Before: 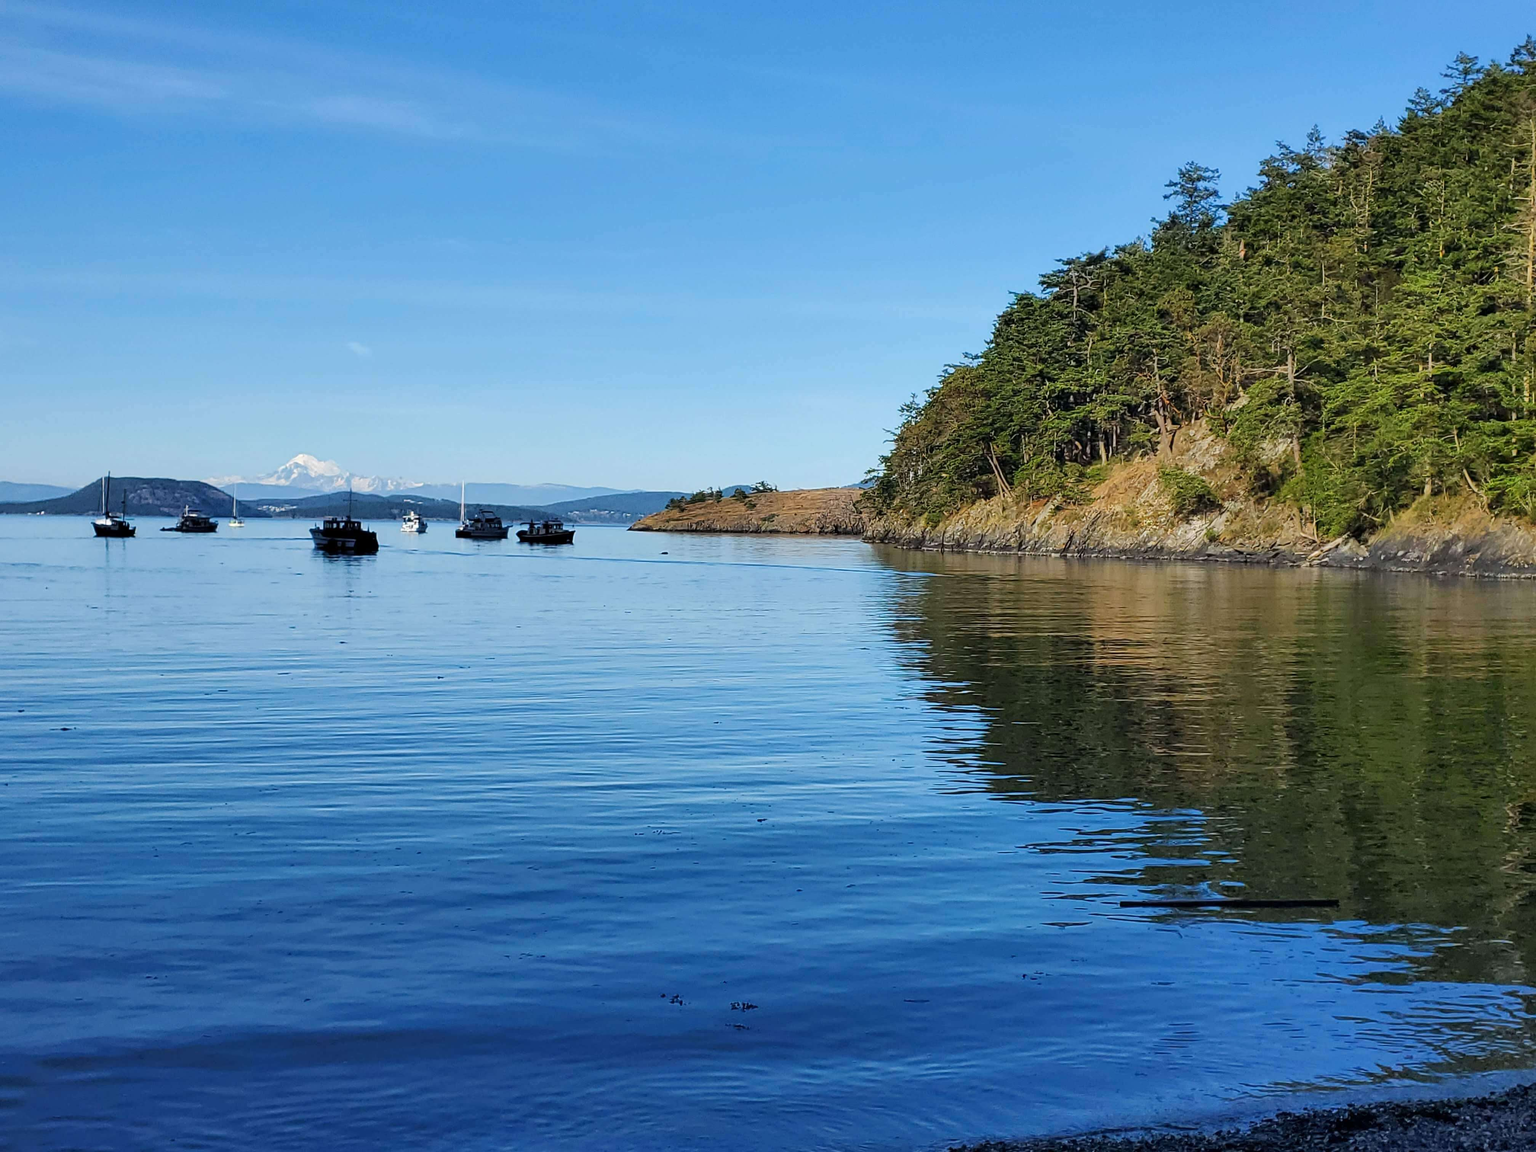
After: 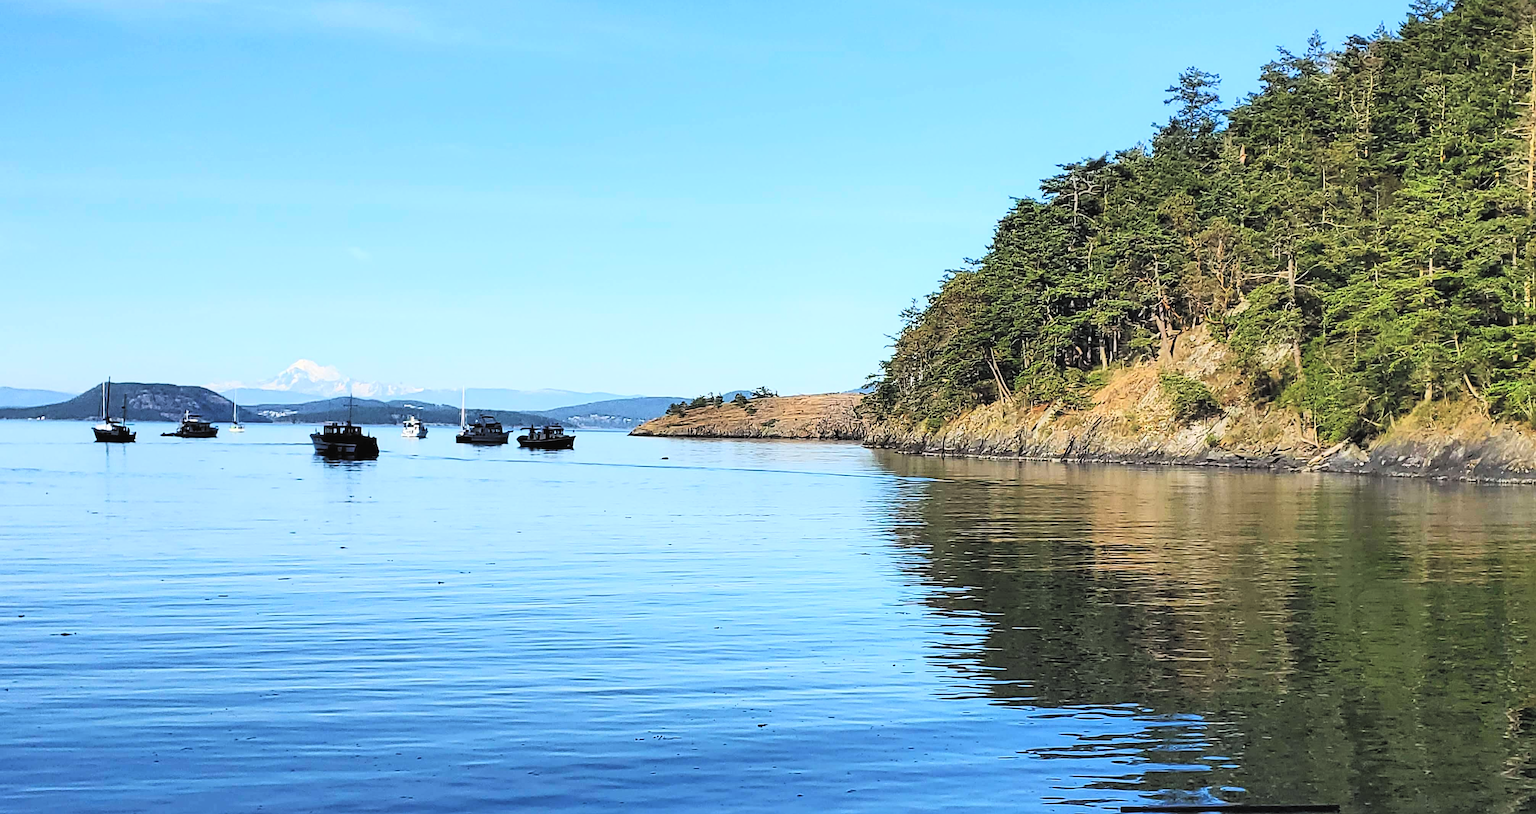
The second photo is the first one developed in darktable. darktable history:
crop and rotate: top 8.293%, bottom 20.996%
shadows and highlights: shadows 0, highlights 40
exposure: black level correction -0.015, exposure -0.125 EV, compensate highlight preservation false
rgb levels: levels [[0.013, 0.434, 0.89], [0, 0.5, 1], [0, 0.5, 1]]
contrast brightness saturation: contrast 0.2, brightness 0.15, saturation 0.14
sharpen: on, module defaults
